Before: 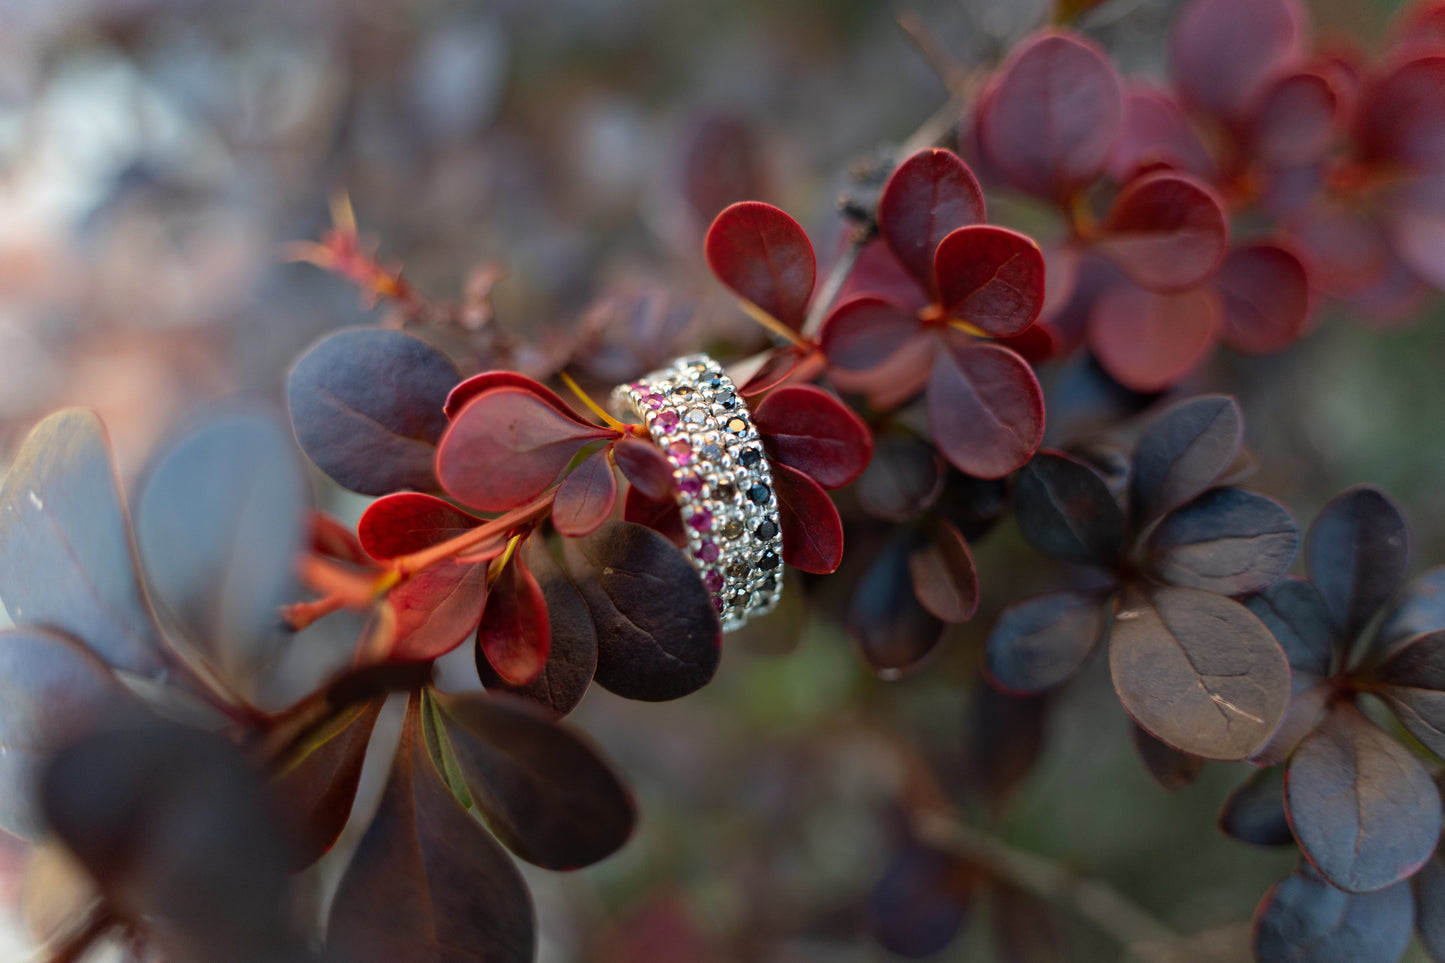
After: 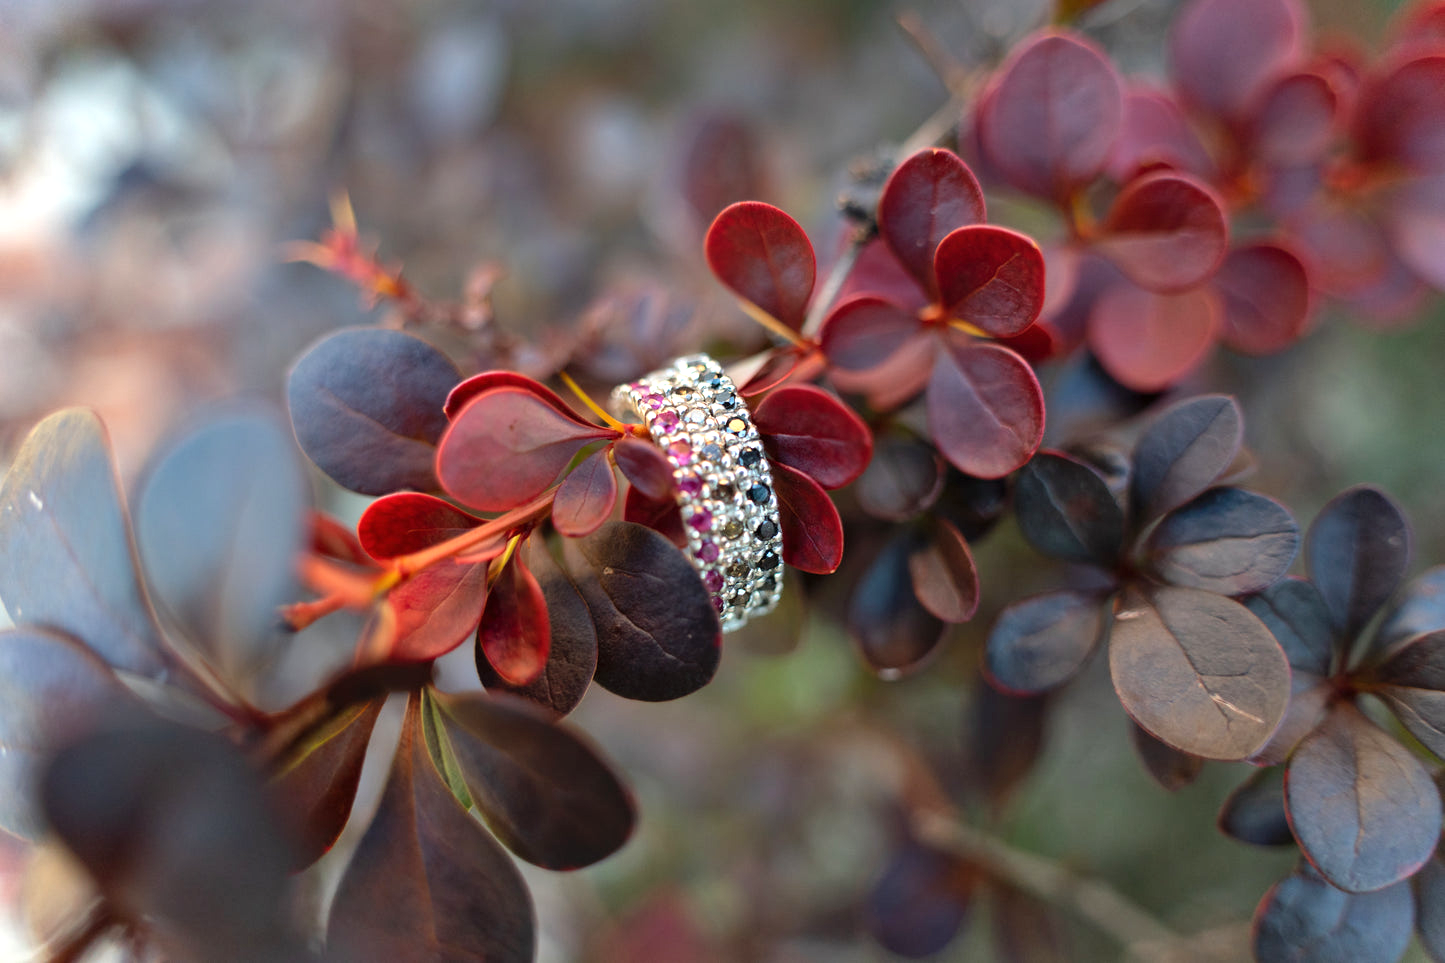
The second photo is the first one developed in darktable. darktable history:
shadows and highlights: soften with gaussian
exposure: exposure 0.485 EV, compensate highlight preservation false
